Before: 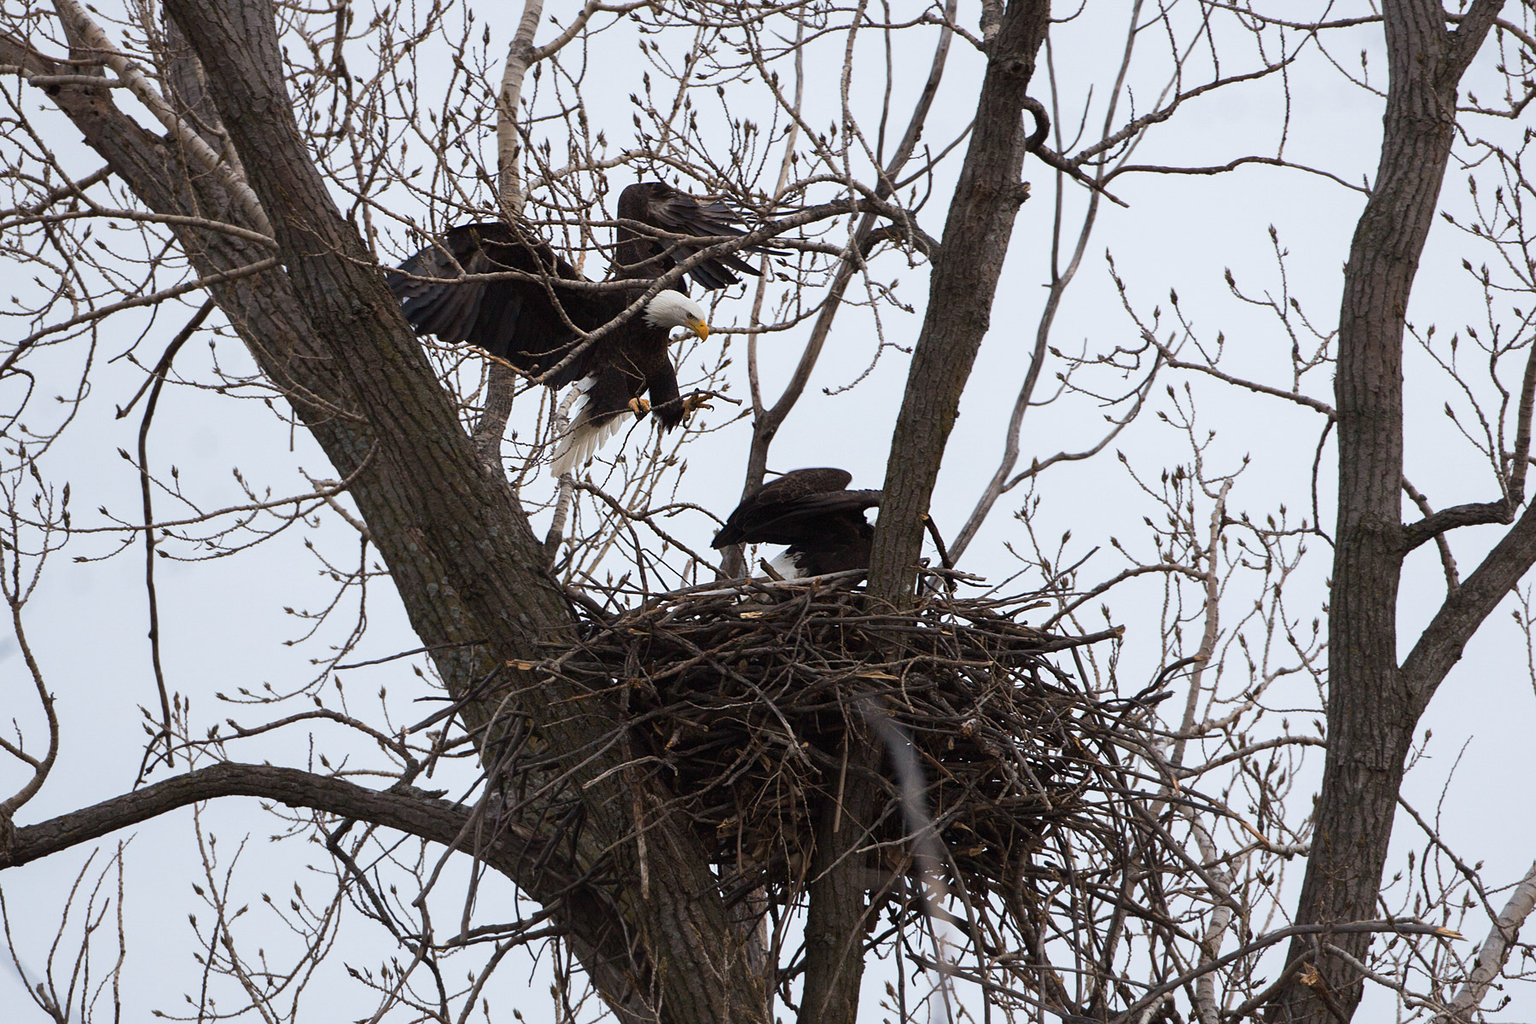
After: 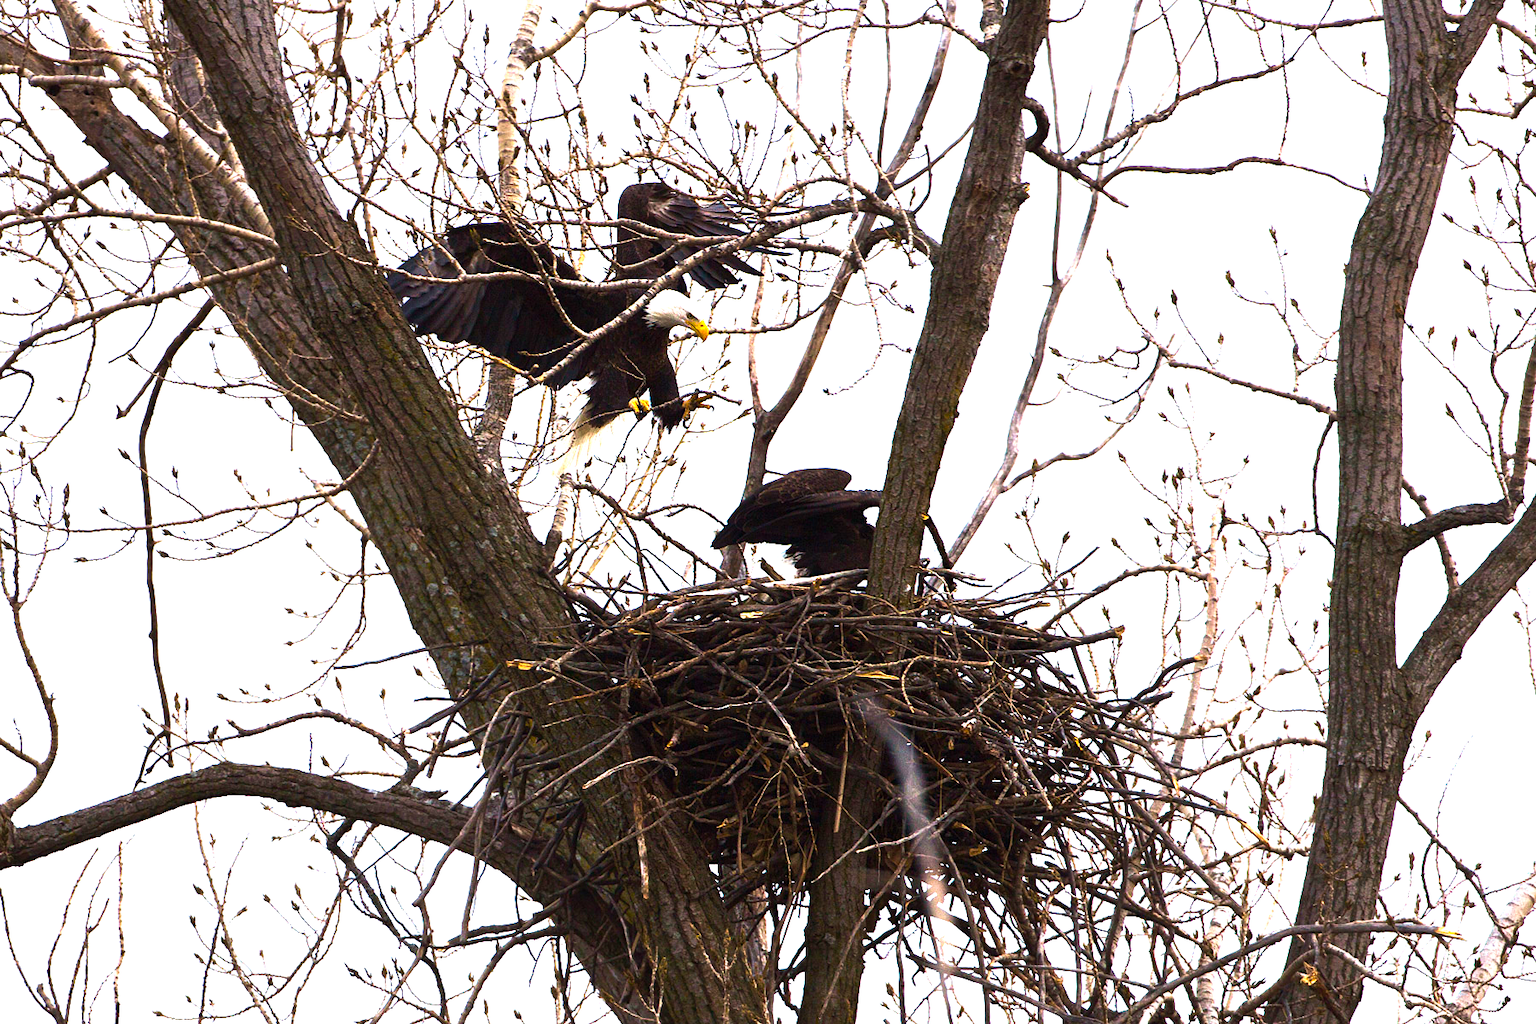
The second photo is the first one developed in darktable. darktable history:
tone equalizer: mask exposure compensation -0.49 EV
color balance rgb: highlights gain › chroma 0.151%, highlights gain › hue 330.67°, linear chroma grading › global chroma 15.606%, perceptual saturation grading › global saturation 25.494%, perceptual brilliance grading › global brilliance 29.867%, perceptual brilliance grading › highlights 49.26%, perceptual brilliance grading › mid-tones 50.955%, perceptual brilliance grading › shadows -22.377%, global vibrance 20%
velvia: on, module defaults
